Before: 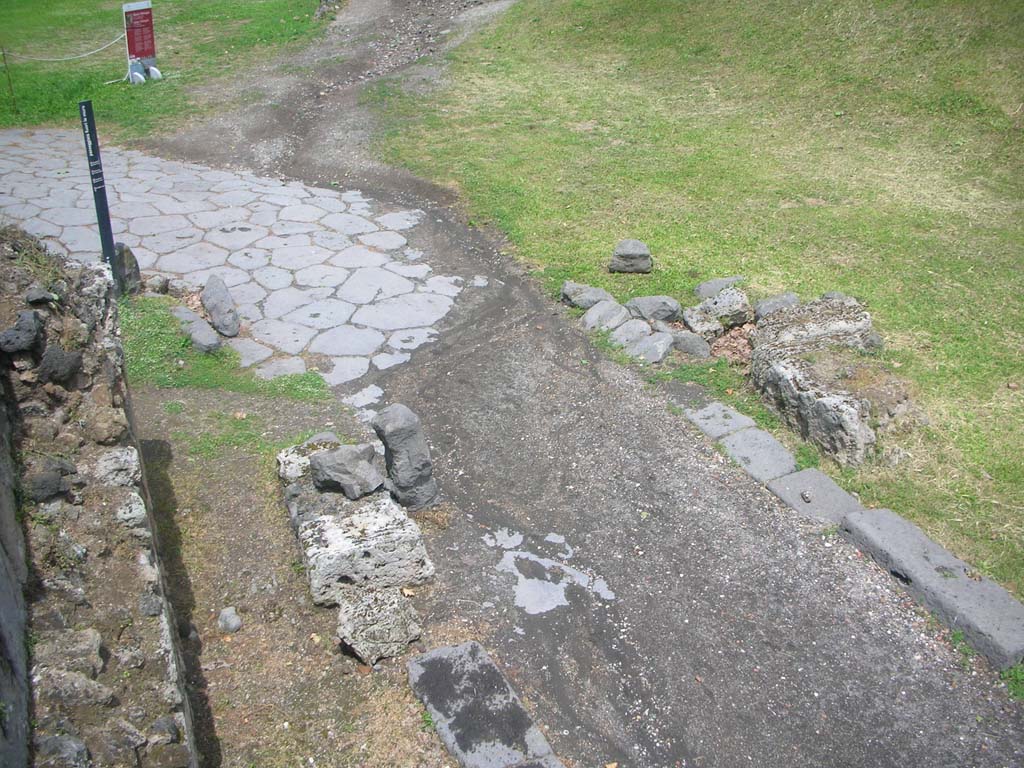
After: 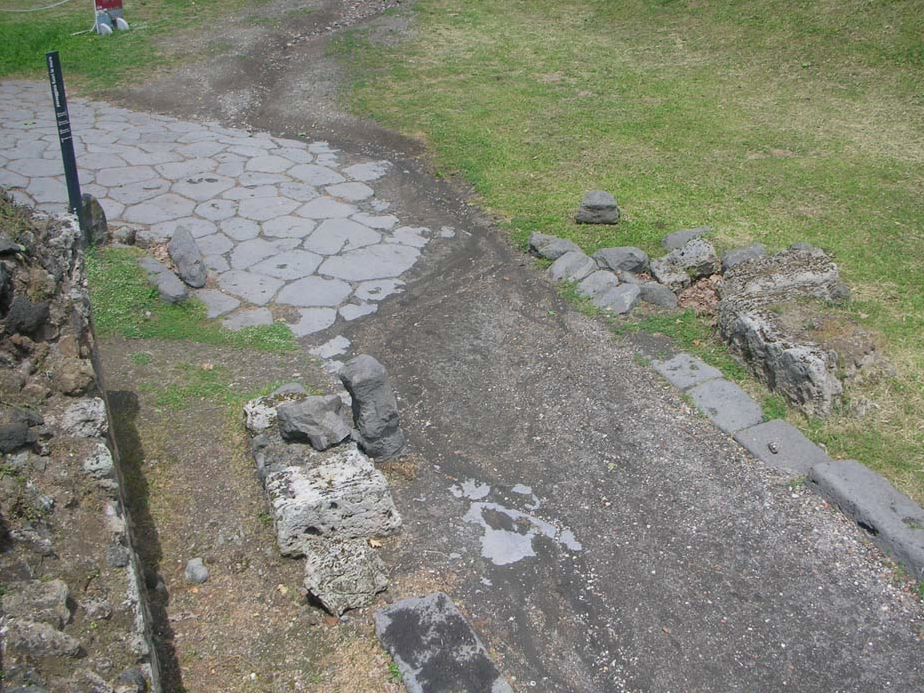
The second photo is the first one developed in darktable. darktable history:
graduated density: rotation 5.63°, offset 76.9
crop: left 3.305%, top 6.436%, right 6.389%, bottom 3.258%
